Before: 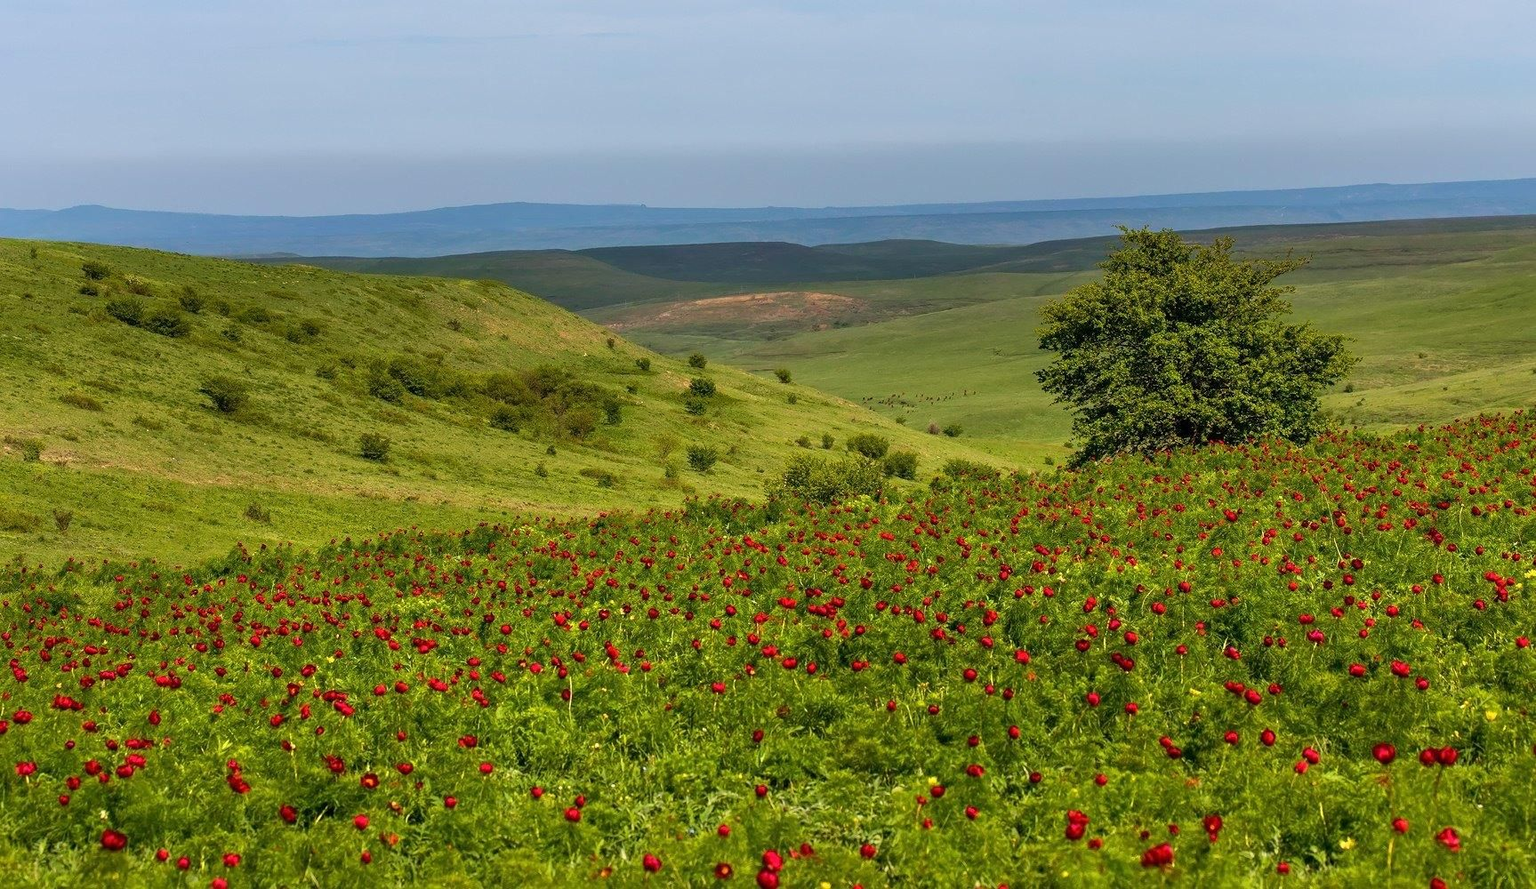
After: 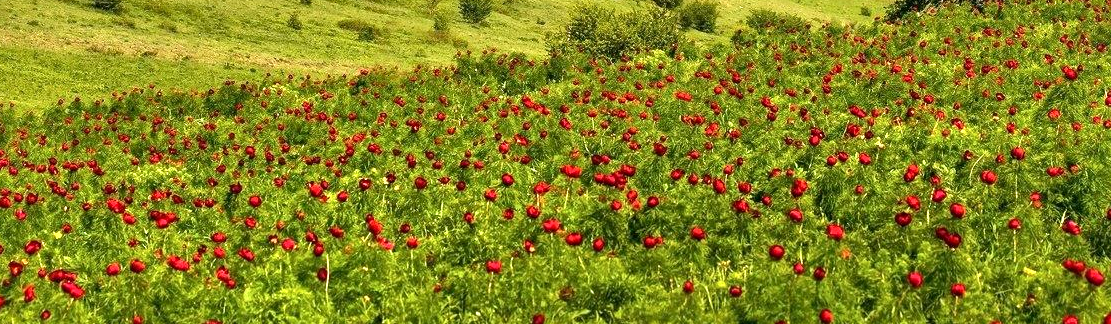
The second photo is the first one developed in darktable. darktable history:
local contrast: mode bilateral grid, contrast 21, coarseness 50, detail 132%, midtone range 0.2
exposure: exposure 0.65 EV, compensate highlight preservation false
crop: left 18.22%, top 50.72%, right 17.398%, bottom 16.809%
